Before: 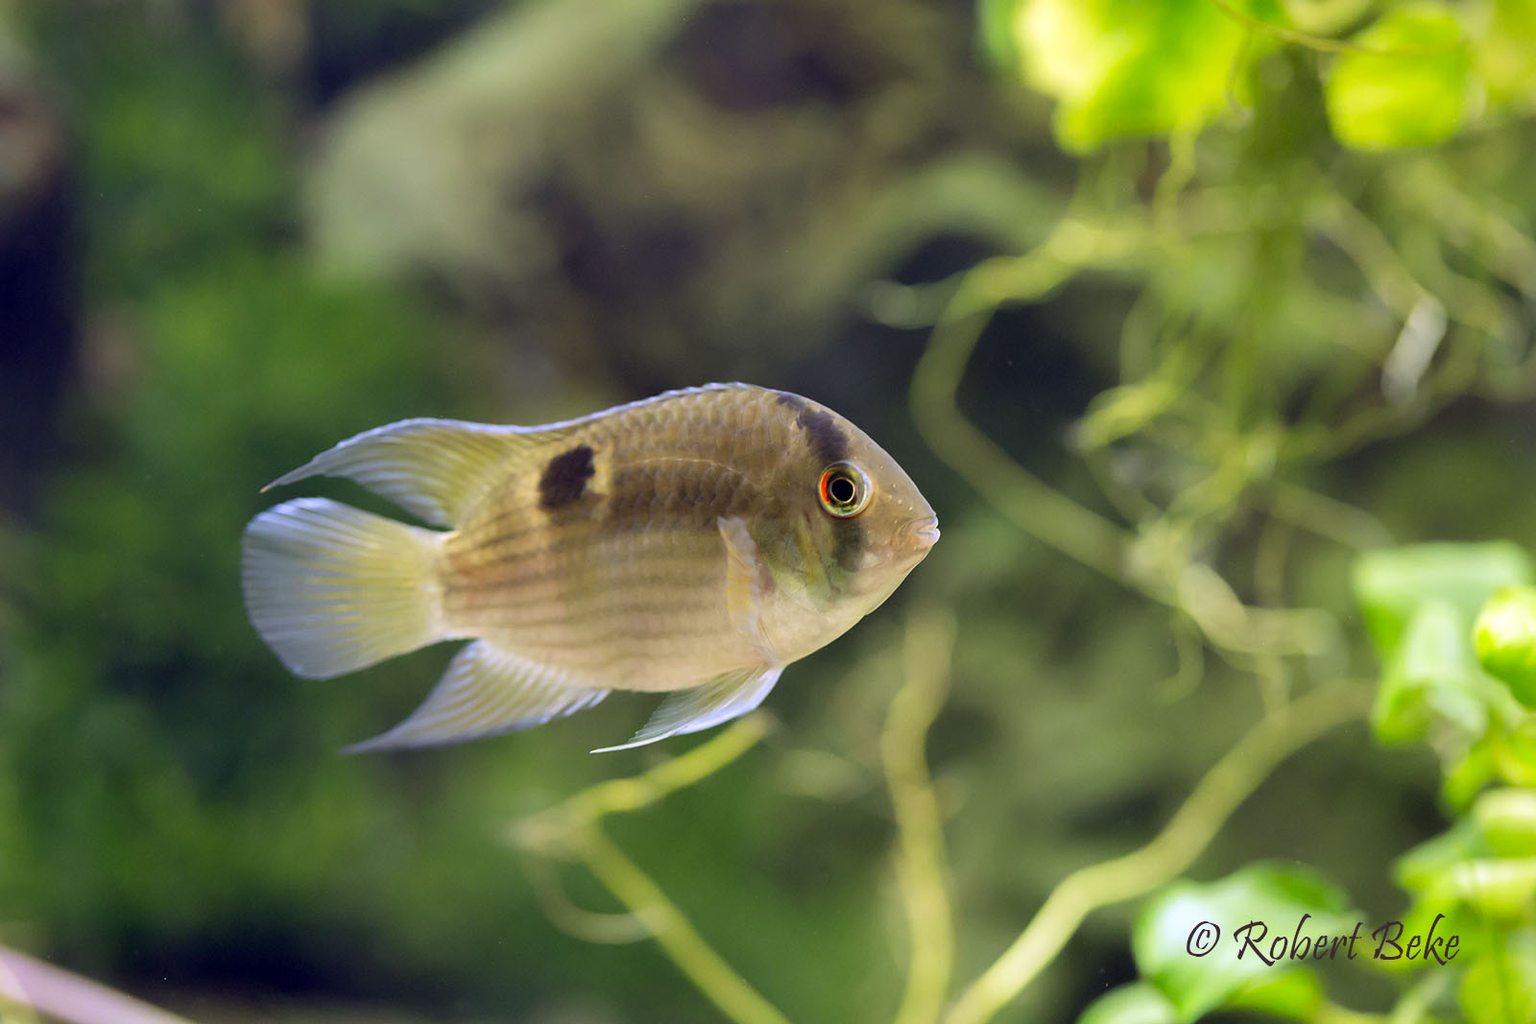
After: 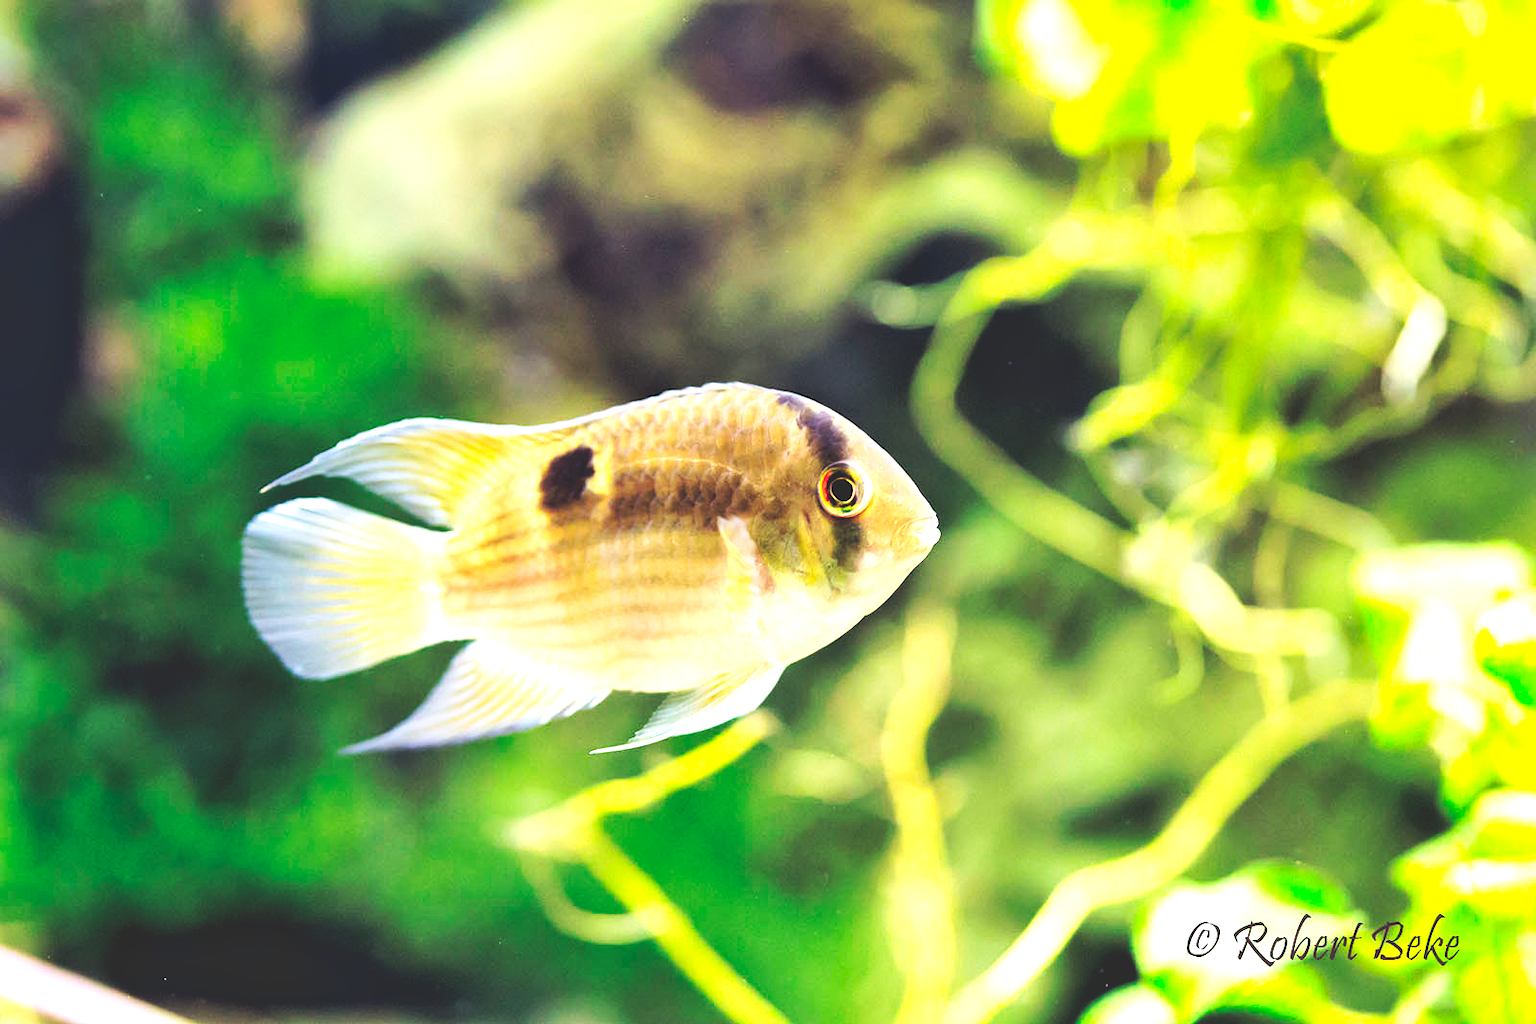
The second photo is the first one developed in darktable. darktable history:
levels: levels [0.182, 0.542, 0.902]
tone curve: curves: ch0 [(0, 0) (0.003, 0.279) (0.011, 0.287) (0.025, 0.295) (0.044, 0.304) (0.069, 0.316) (0.1, 0.319) (0.136, 0.316) (0.177, 0.32) (0.224, 0.359) (0.277, 0.421) (0.335, 0.511) (0.399, 0.639) (0.468, 0.734) (0.543, 0.827) (0.623, 0.89) (0.709, 0.944) (0.801, 0.965) (0.898, 0.968) (1, 1)], preserve colors none
contrast brightness saturation: contrast -0.183, saturation 0.185
local contrast: mode bilateral grid, contrast 29, coarseness 25, midtone range 0.2
